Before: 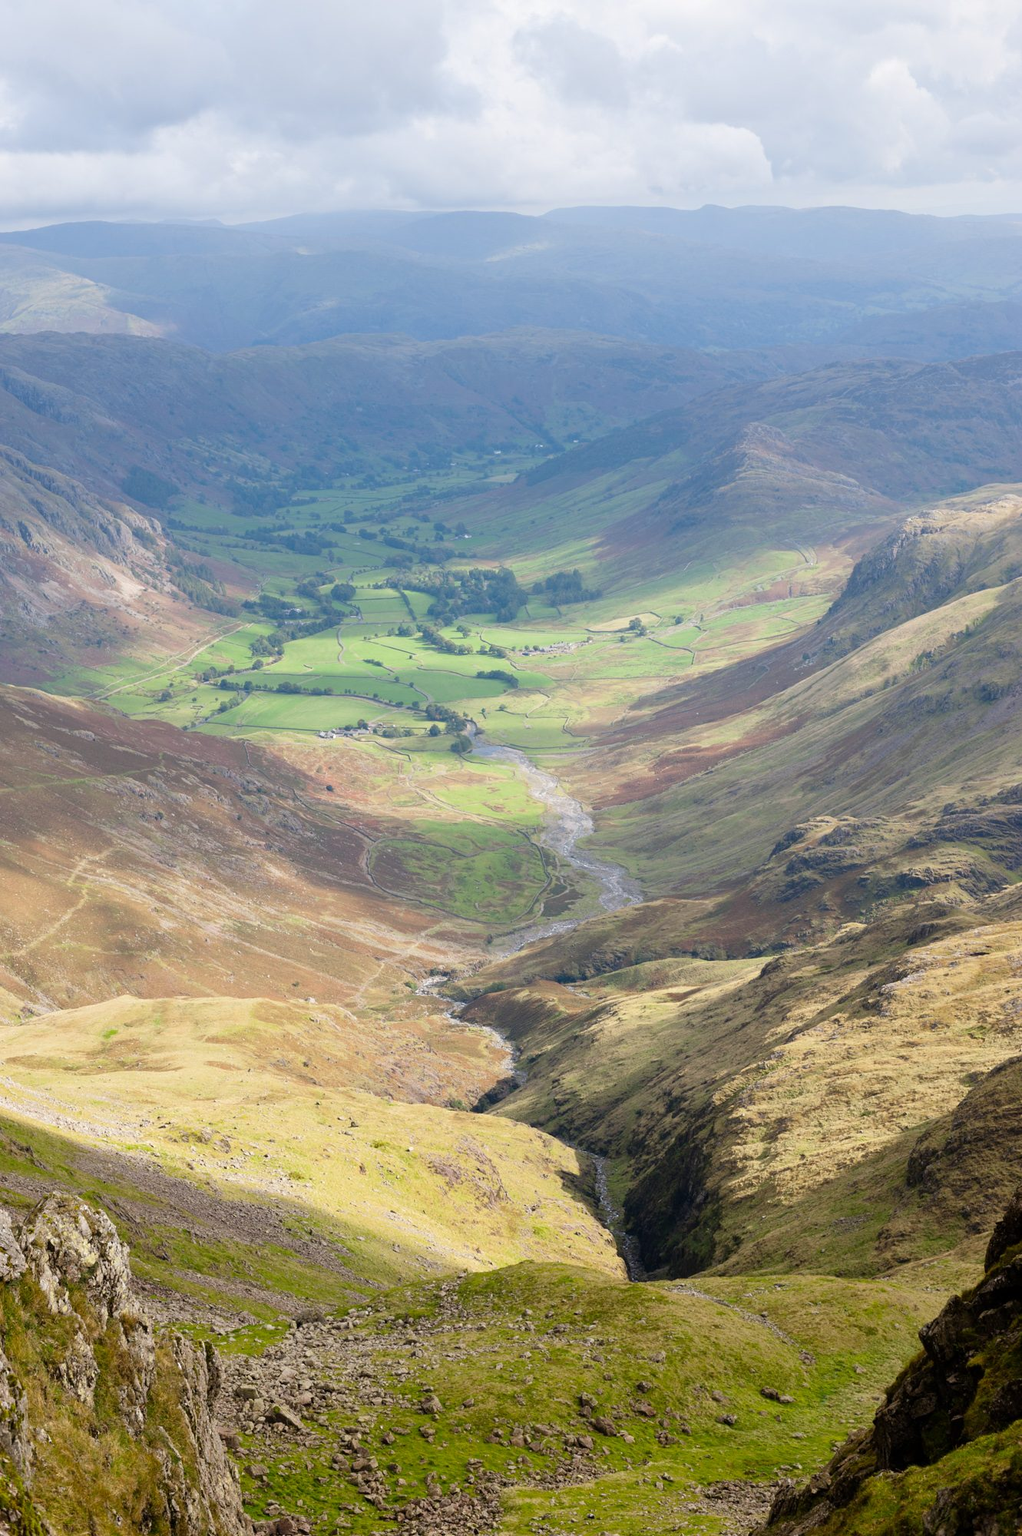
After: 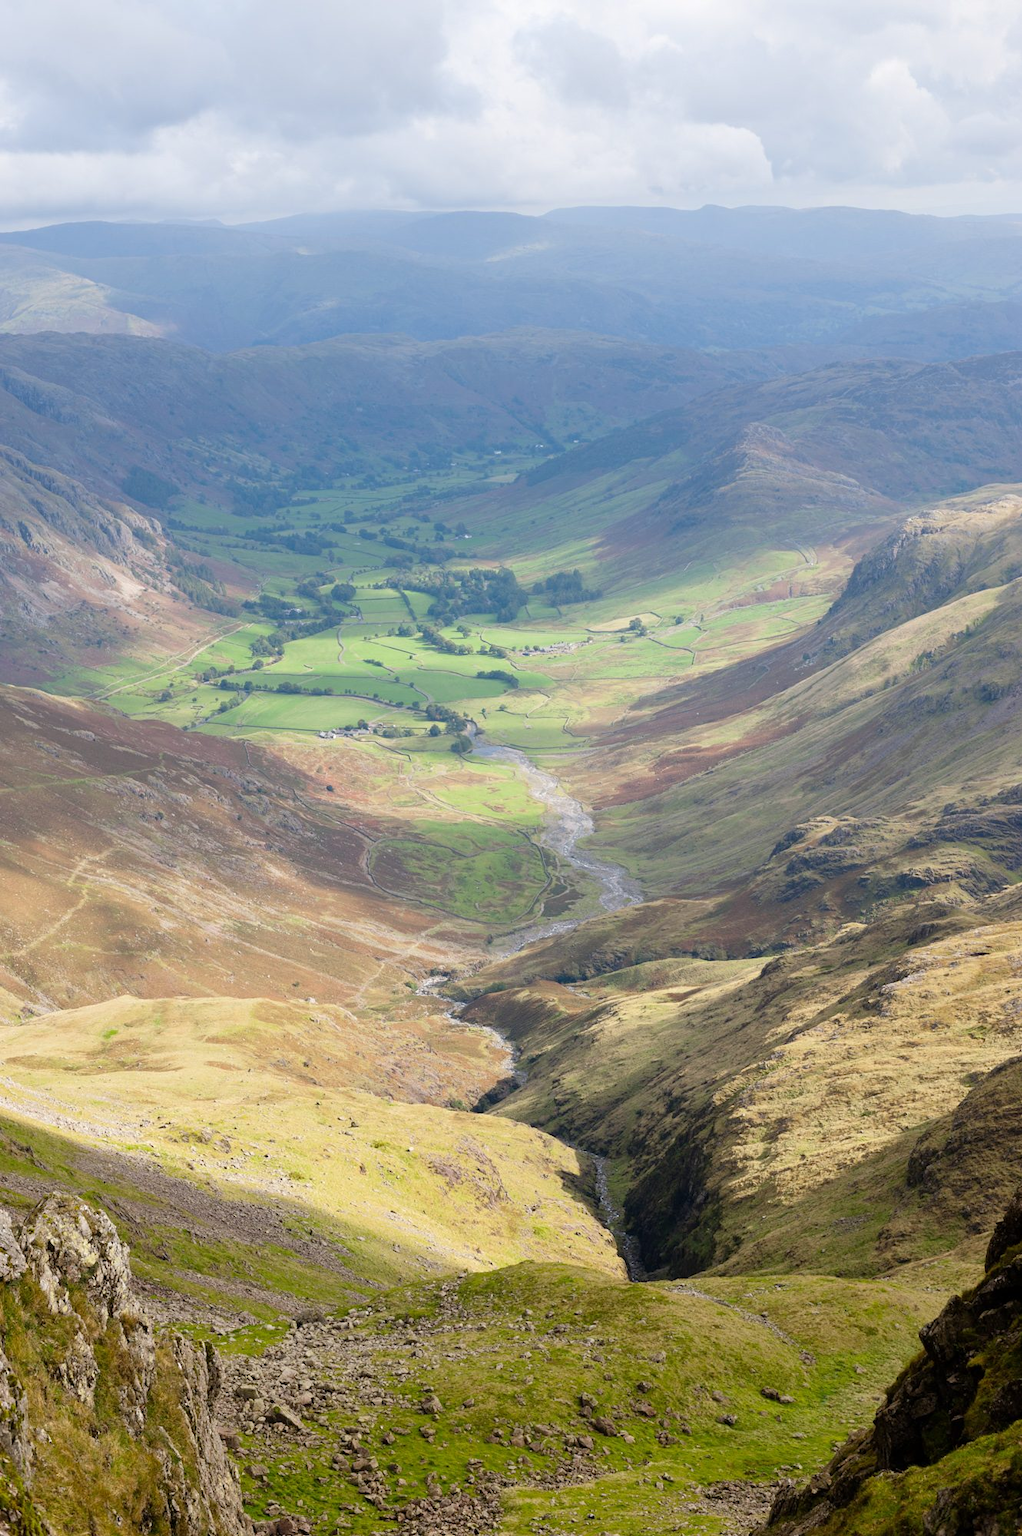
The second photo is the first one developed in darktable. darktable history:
bloom: size 9%, threshold 100%, strength 7%
rgb levels: preserve colors max RGB
